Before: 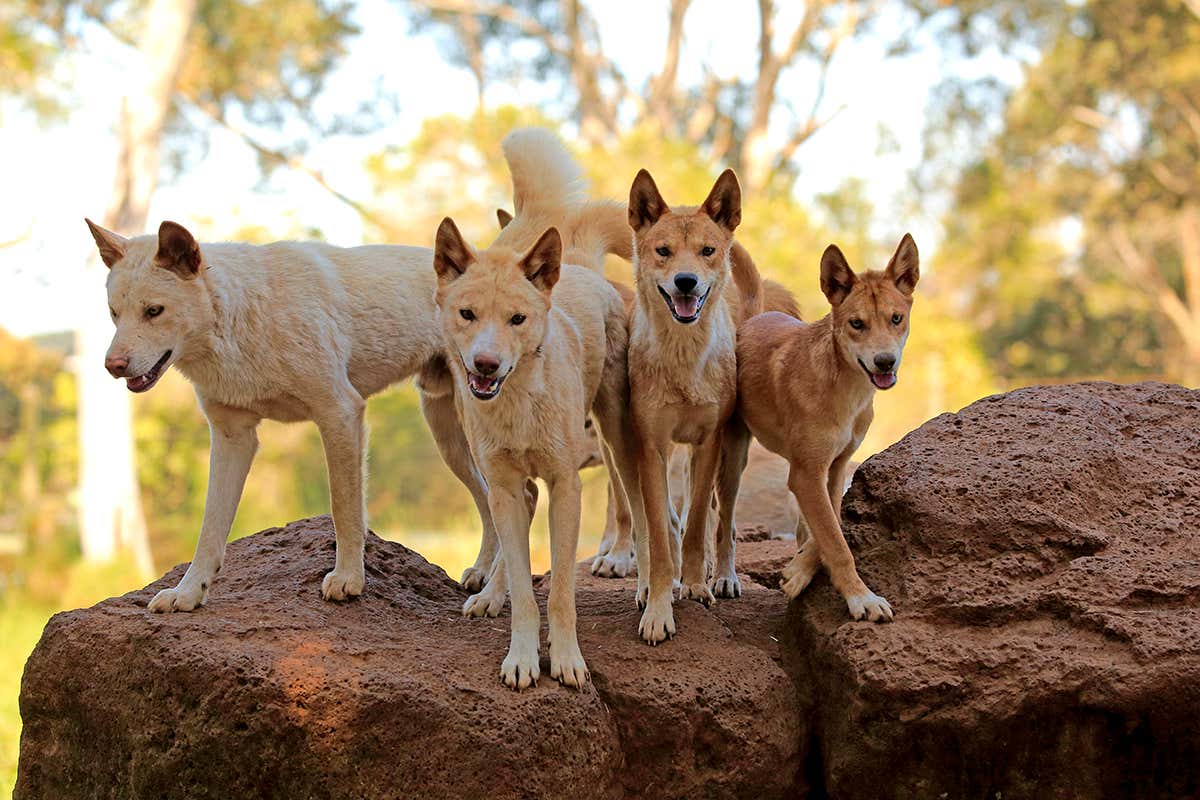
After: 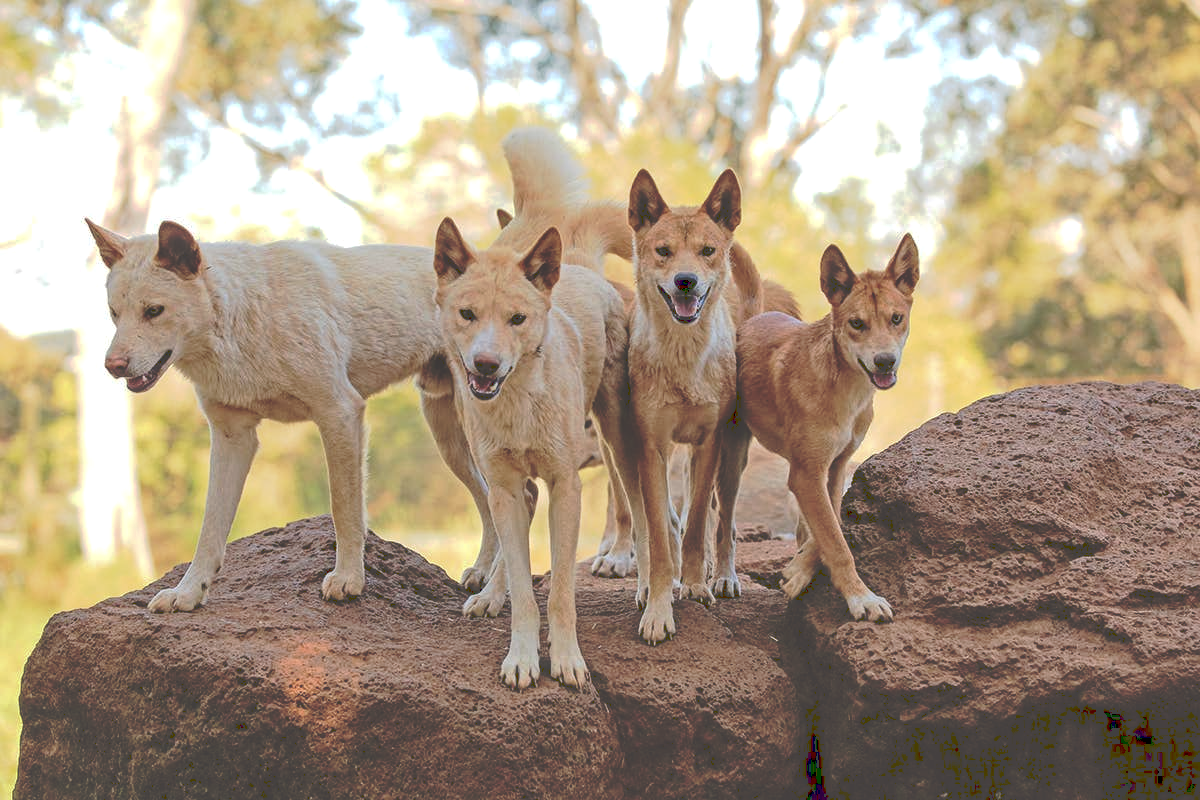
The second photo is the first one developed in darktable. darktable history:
tone curve: curves: ch0 [(0, 0) (0.003, 0.278) (0.011, 0.282) (0.025, 0.282) (0.044, 0.29) (0.069, 0.295) (0.1, 0.306) (0.136, 0.316) (0.177, 0.33) (0.224, 0.358) (0.277, 0.403) (0.335, 0.451) (0.399, 0.505) (0.468, 0.558) (0.543, 0.611) (0.623, 0.679) (0.709, 0.751) (0.801, 0.815) (0.898, 0.863) (1, 1)], preserve colors none
local contrast: on, module defaults
